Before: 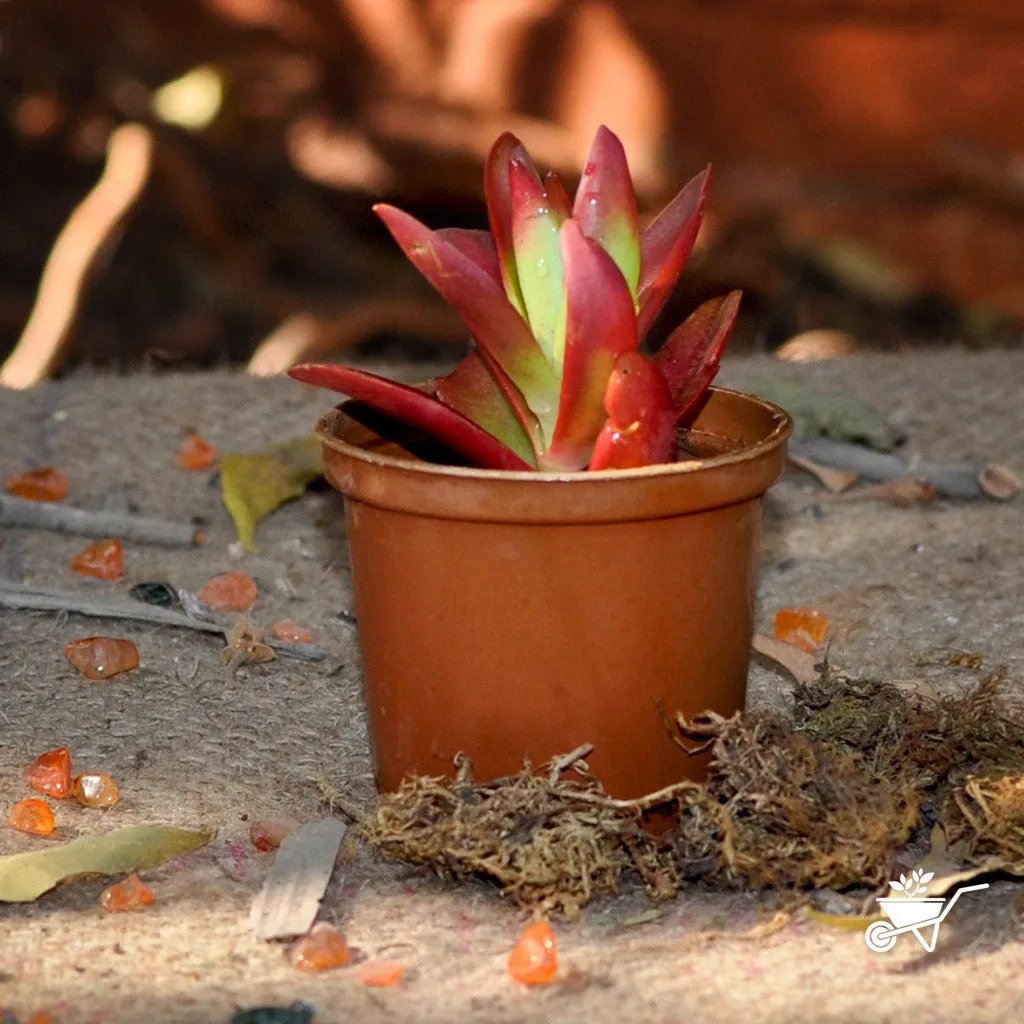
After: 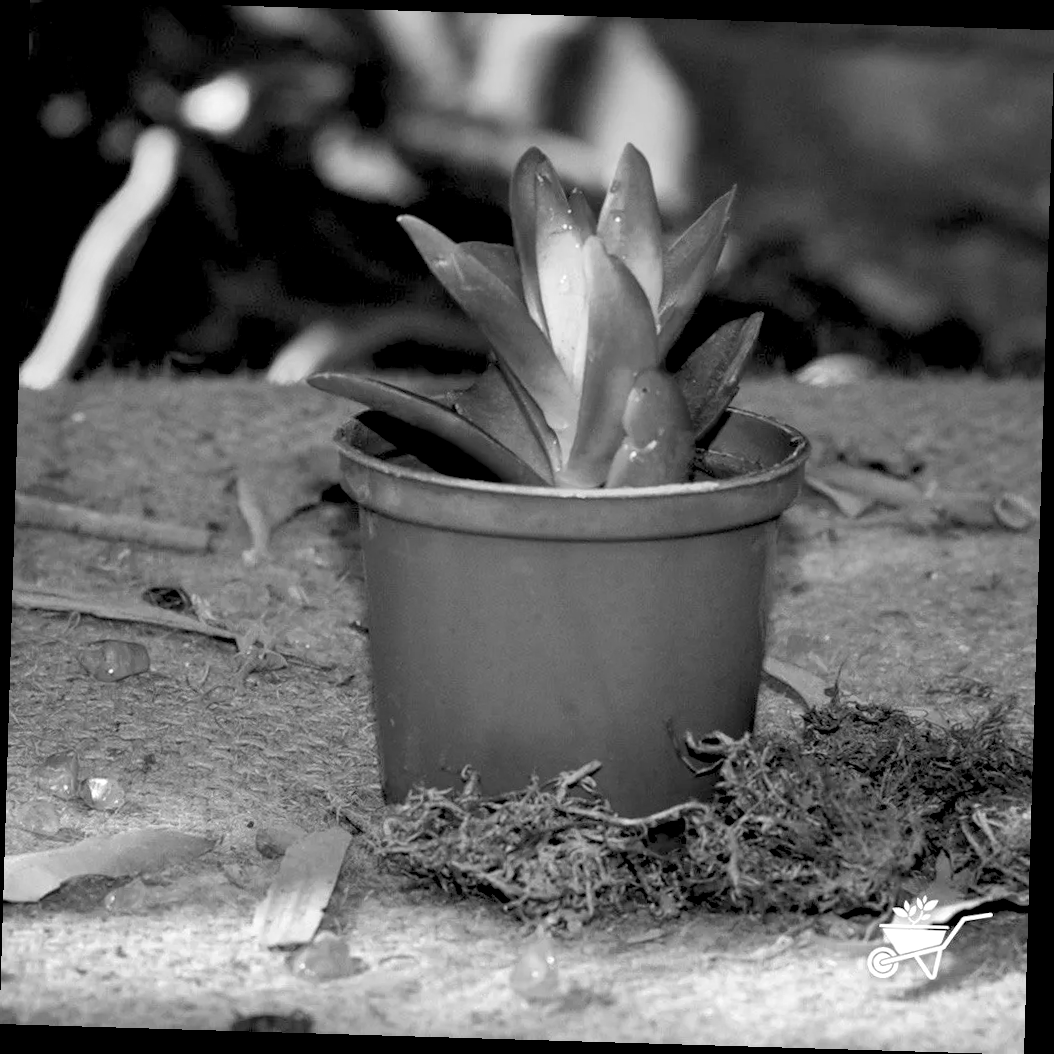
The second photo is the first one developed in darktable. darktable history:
rgb levels: levels [[0.013, 0.434, 0.89], [0, 0.5, 1], [0, 0.5, 1]]
monochrome: on, module defaults
rotate and perspective: rotation 1.72°, automatic cropping off
local contrast: highlights 100%, shadows 100%, detail 120%, midtone range 0.2
contrast equalizer: octaves 7, y [[0.6 ×6], [0.55 ×6], [0 ×6], [0 ×6], [0 ×6]], mix -0.2
